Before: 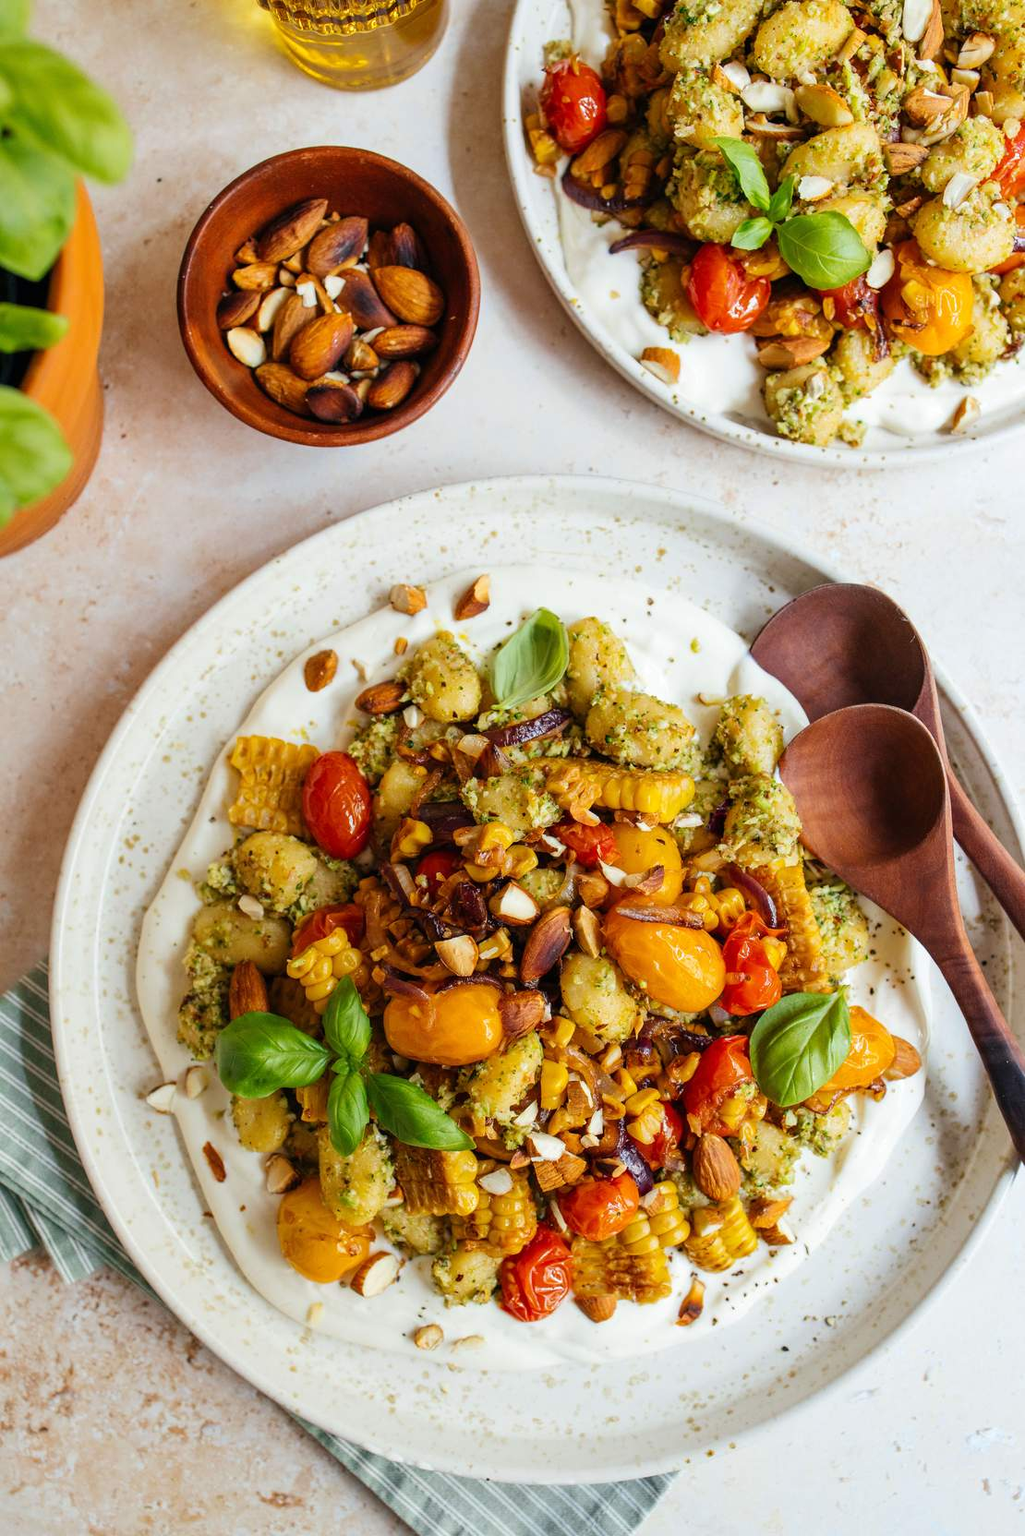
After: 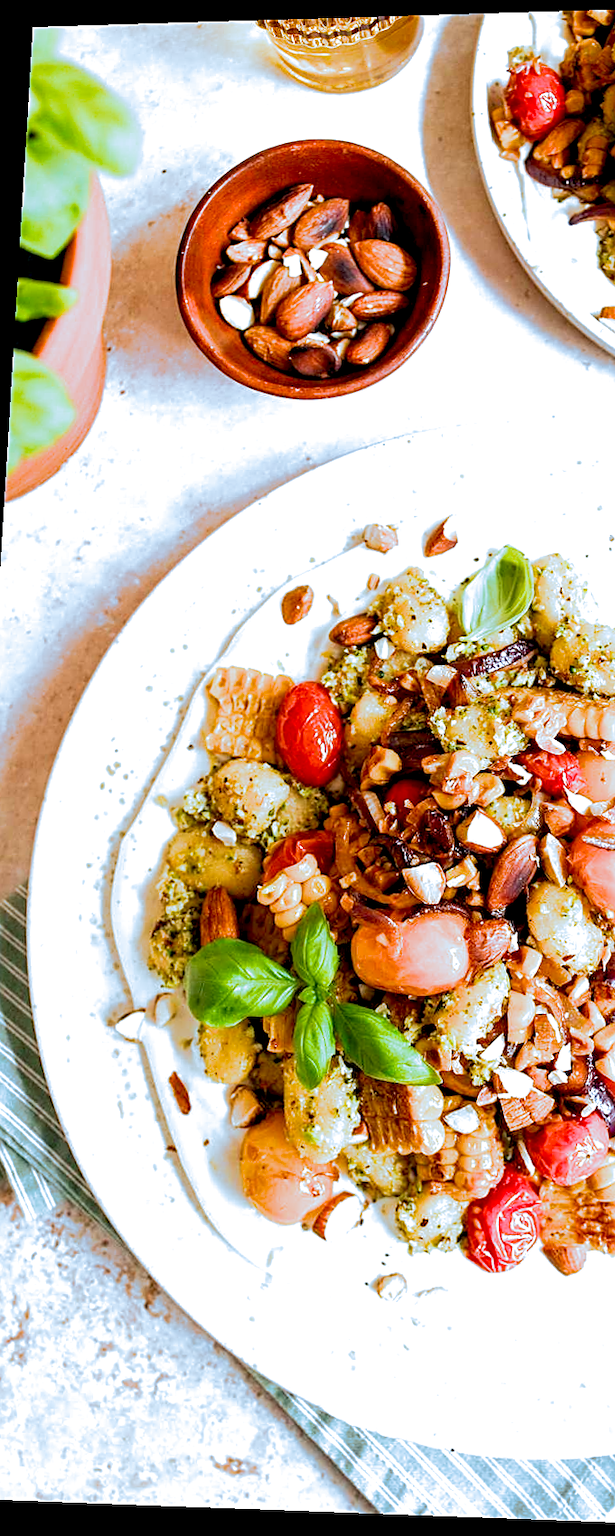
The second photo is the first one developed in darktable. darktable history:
tone equalizer: on, module defaults
crop: left 5.114%, right 38.589%
sharpen: on, module defaults
exposure: black level correction 0.008, exposure 0.979 EV, compensate highlight preservation false
split-toning: shadows › hue 351.18°, shadows › saturation 0.86, highlights › hue 218.82°, highlights › saturation 0.73, balance -19.167
rotate and perspective: rotation 0.128°, lens shift (vertical) -0.181, lens shift (horizontal) -0.044, shear 0.001, automatic cropping off
